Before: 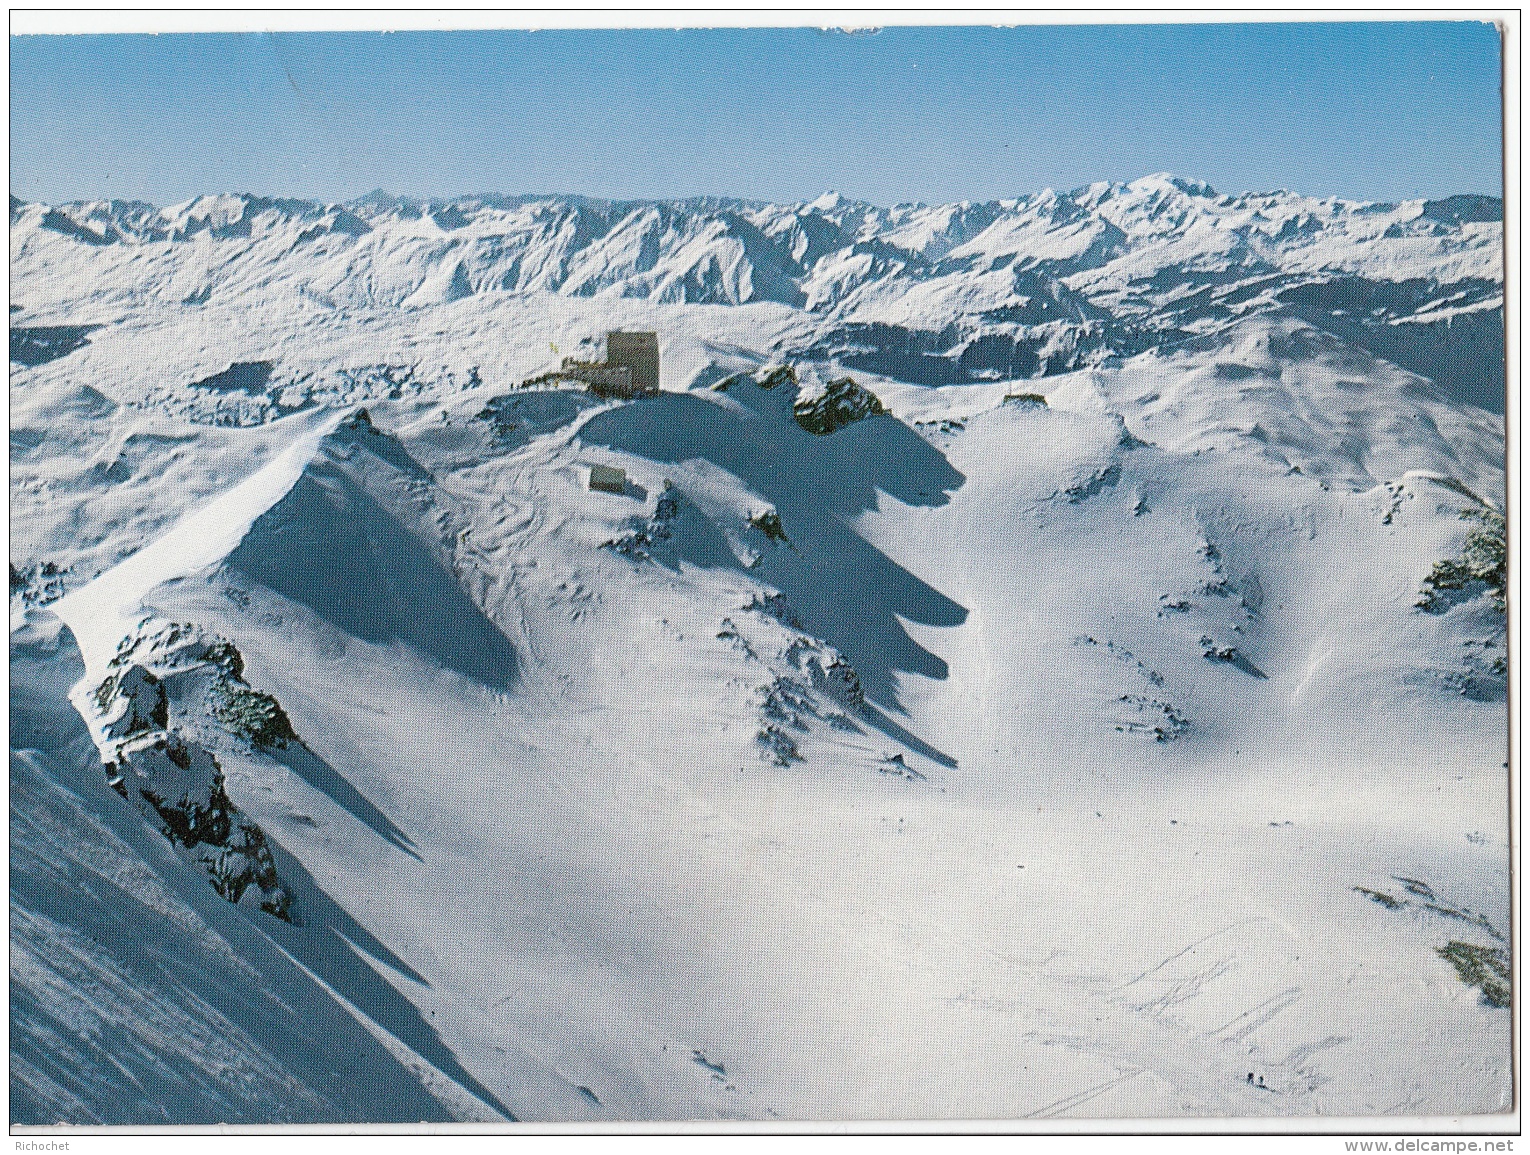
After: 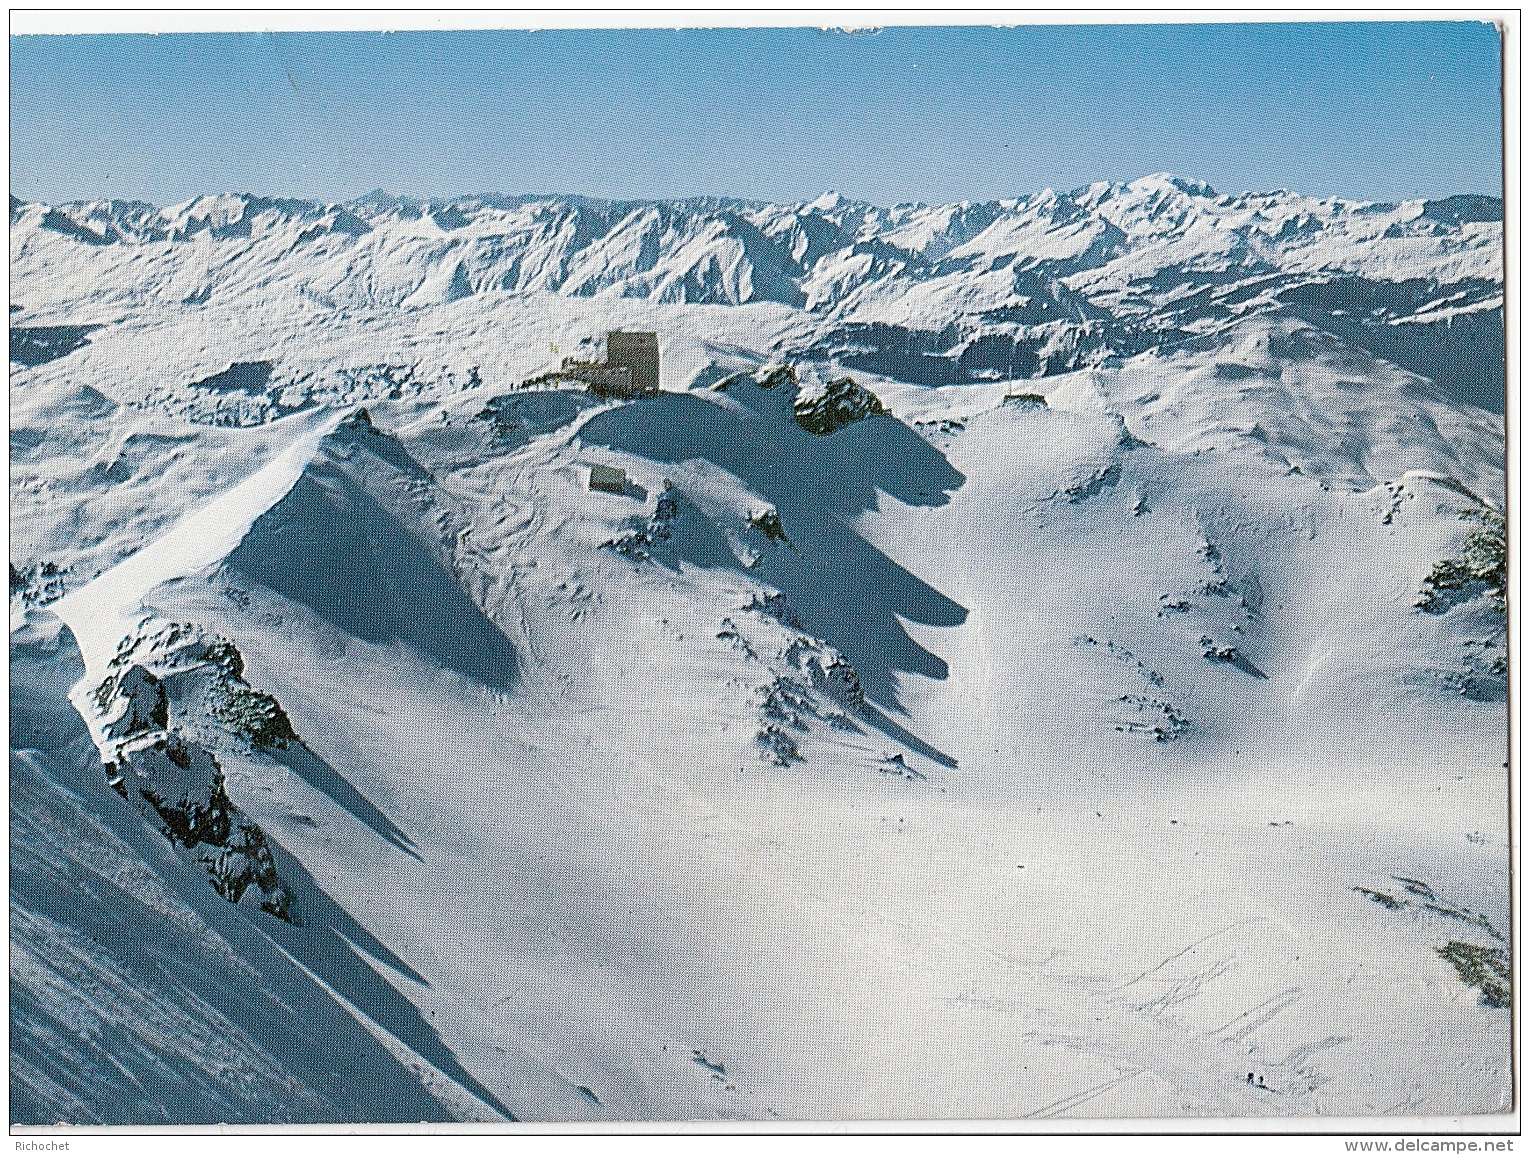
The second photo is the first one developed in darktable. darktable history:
tone curve: curves: ch0 [(0, 0) (0.003, 0.003) (0.011, 0.011) (0.025, 0.024) (0.044, 0.043) (0.069, 0.068) (0.1, 0.098) (0.136, 0.133) (0.177, 0.174) (0.224, 0.22) (0.277, 0.272) (0.335, 0.329) (0.399, 0.391) (0.468, 0.459) (0.543, 0.545) (0.623, 0.625) (0.709, 0.711) (0.801, 0.802) (0.898, 0.898) (1, 1)], preserve colors none
sharpen: on, module defaults
contrast brightness saturation: saturation -0.05
